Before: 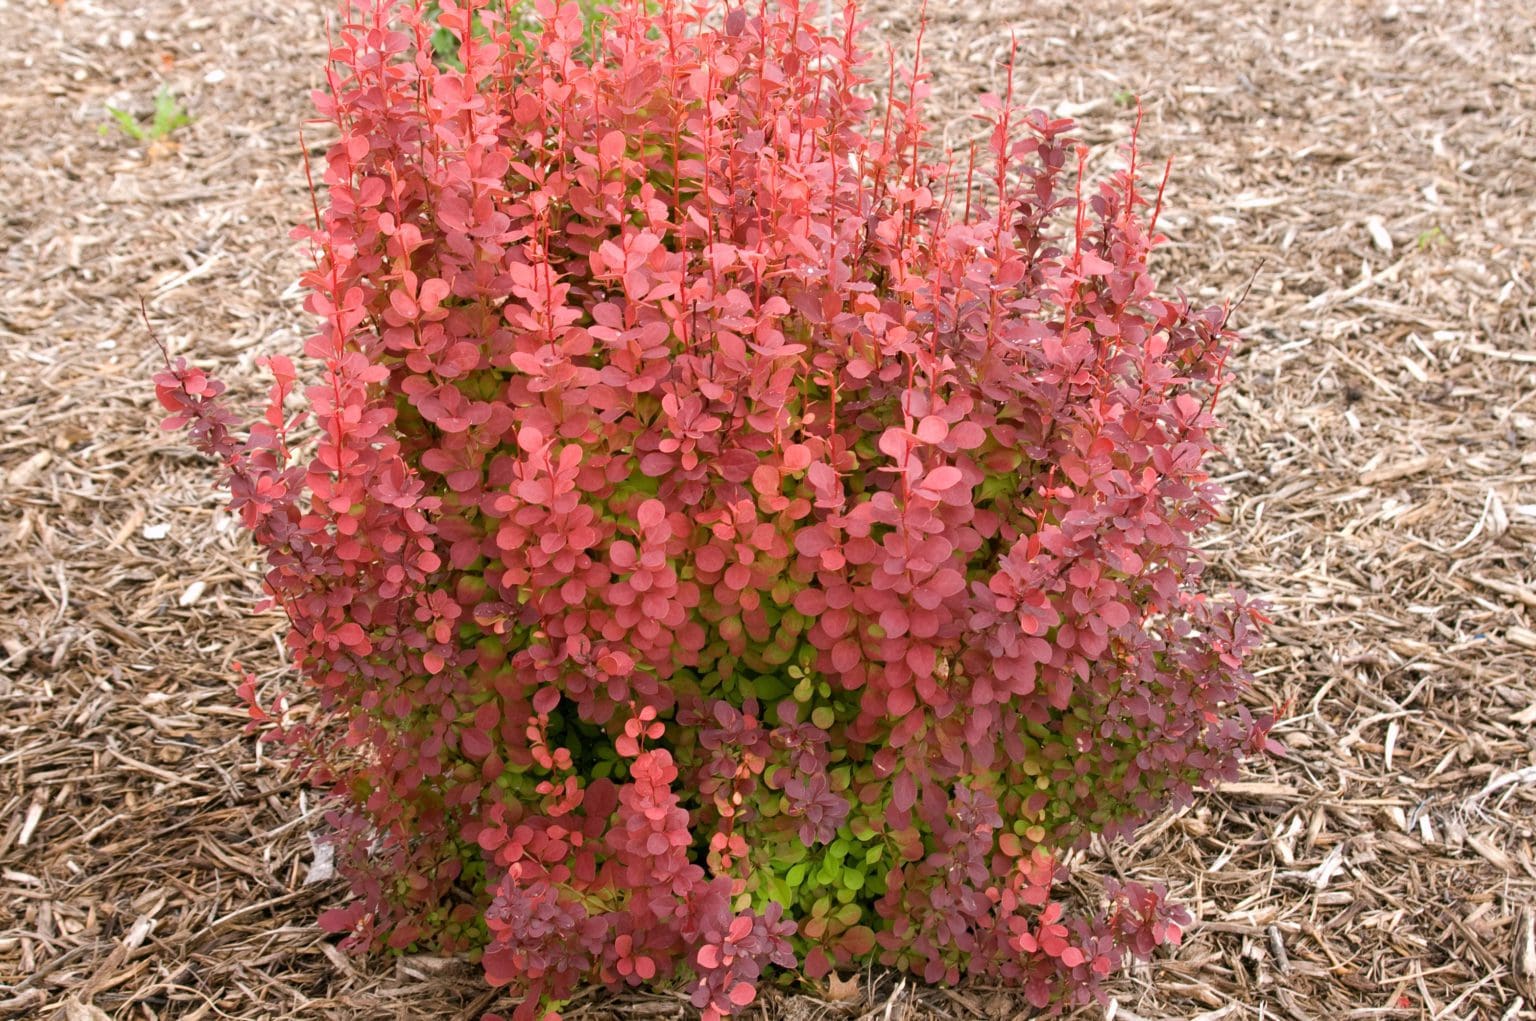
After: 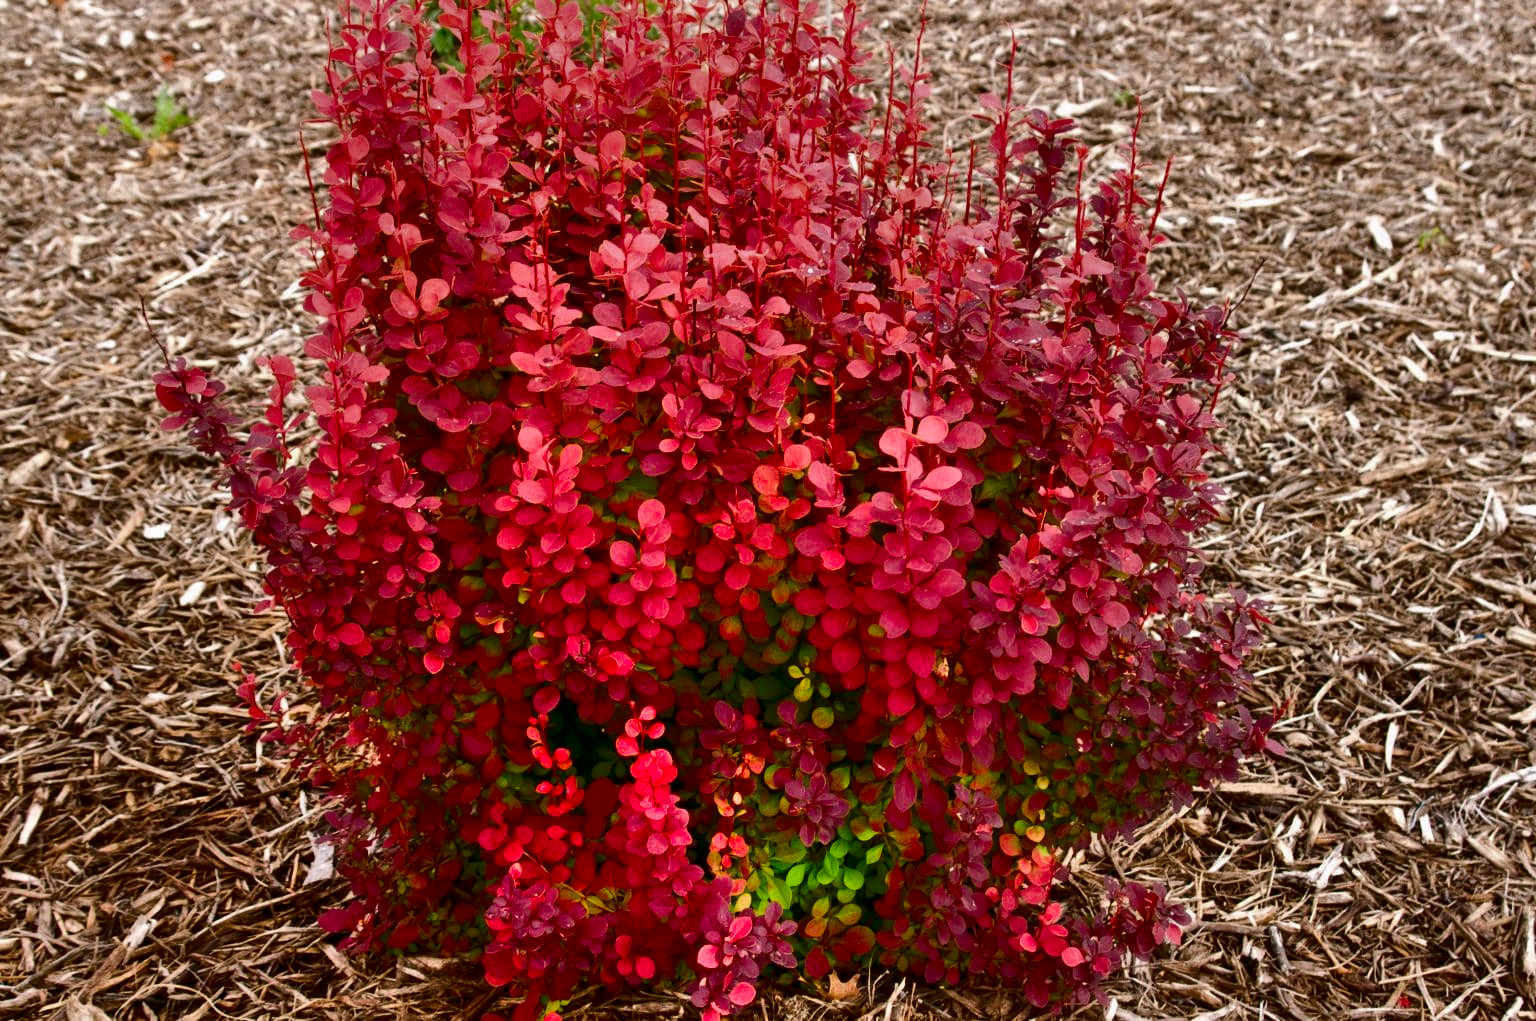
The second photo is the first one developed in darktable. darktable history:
shadows and highlights: shadows 60.15, soften with gaussian
contrast brightness saturation: contrast 0.091, brightness -0.594, saturation 0.171
